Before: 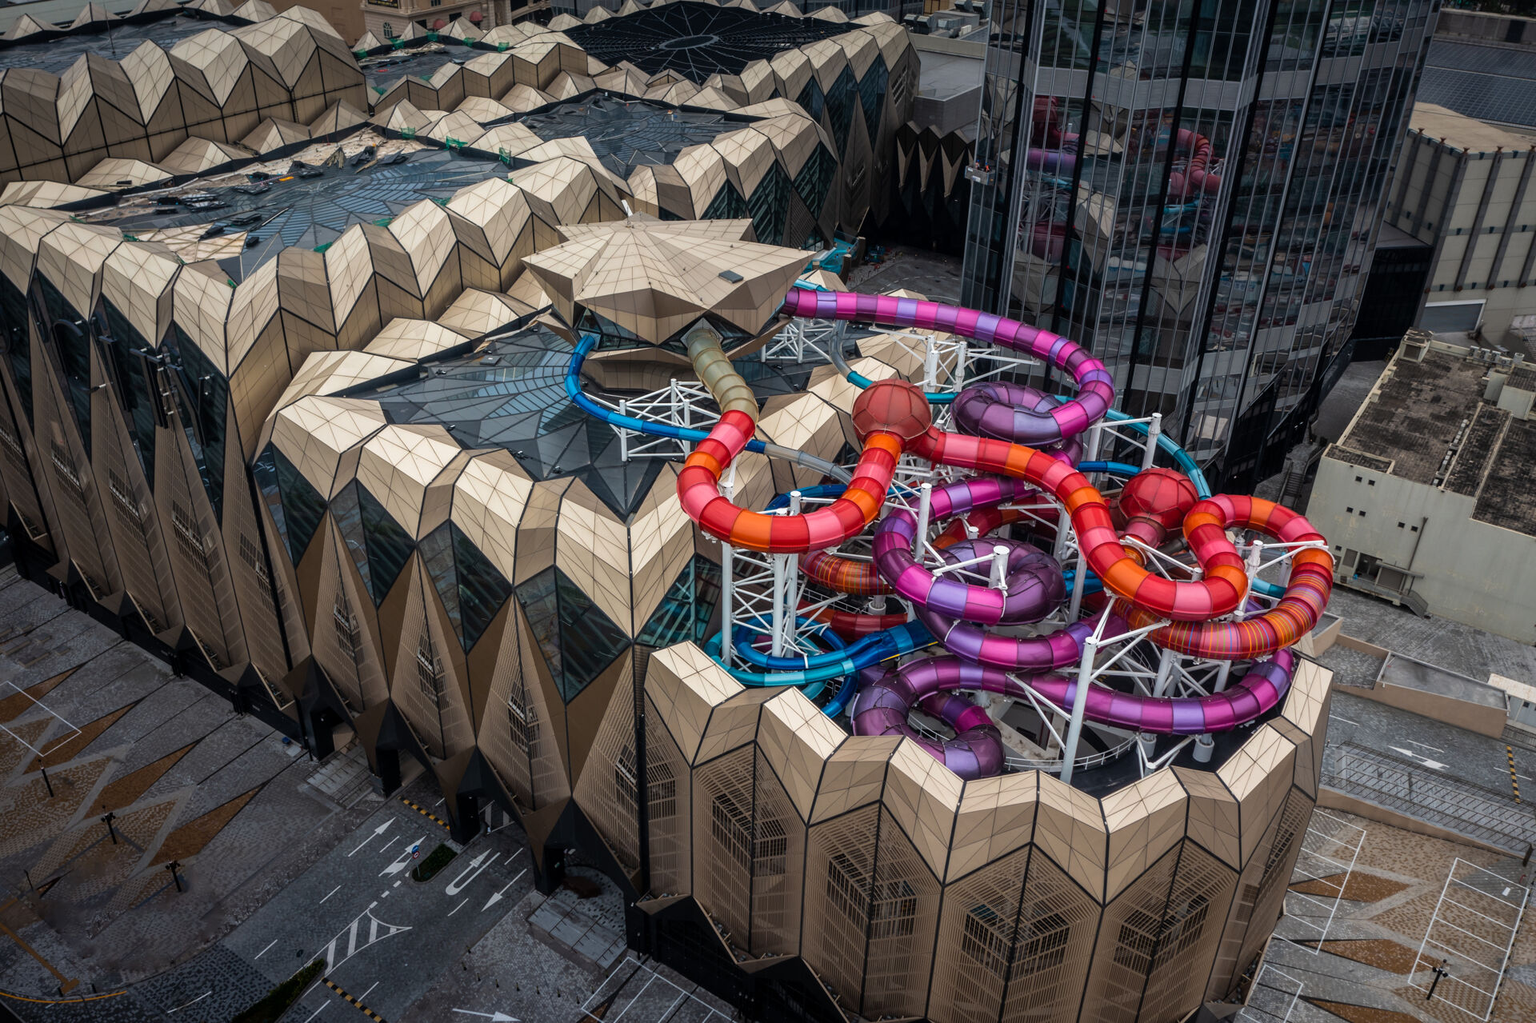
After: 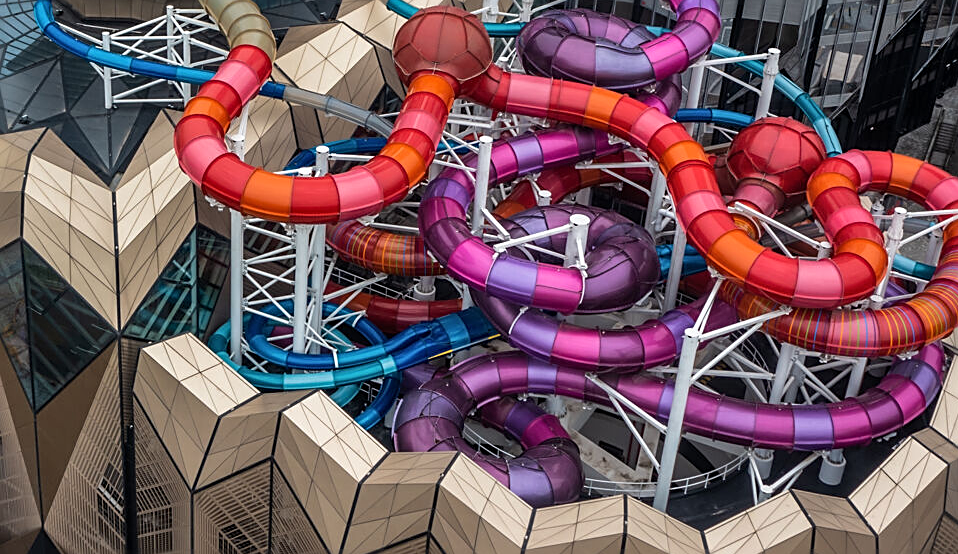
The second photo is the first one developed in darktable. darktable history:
crop: left 35.029%, top 36.645%, right 15.055%, bottom 20.002%
shadows and highlights: soften with gaussian
sharpen: on, module defaults
